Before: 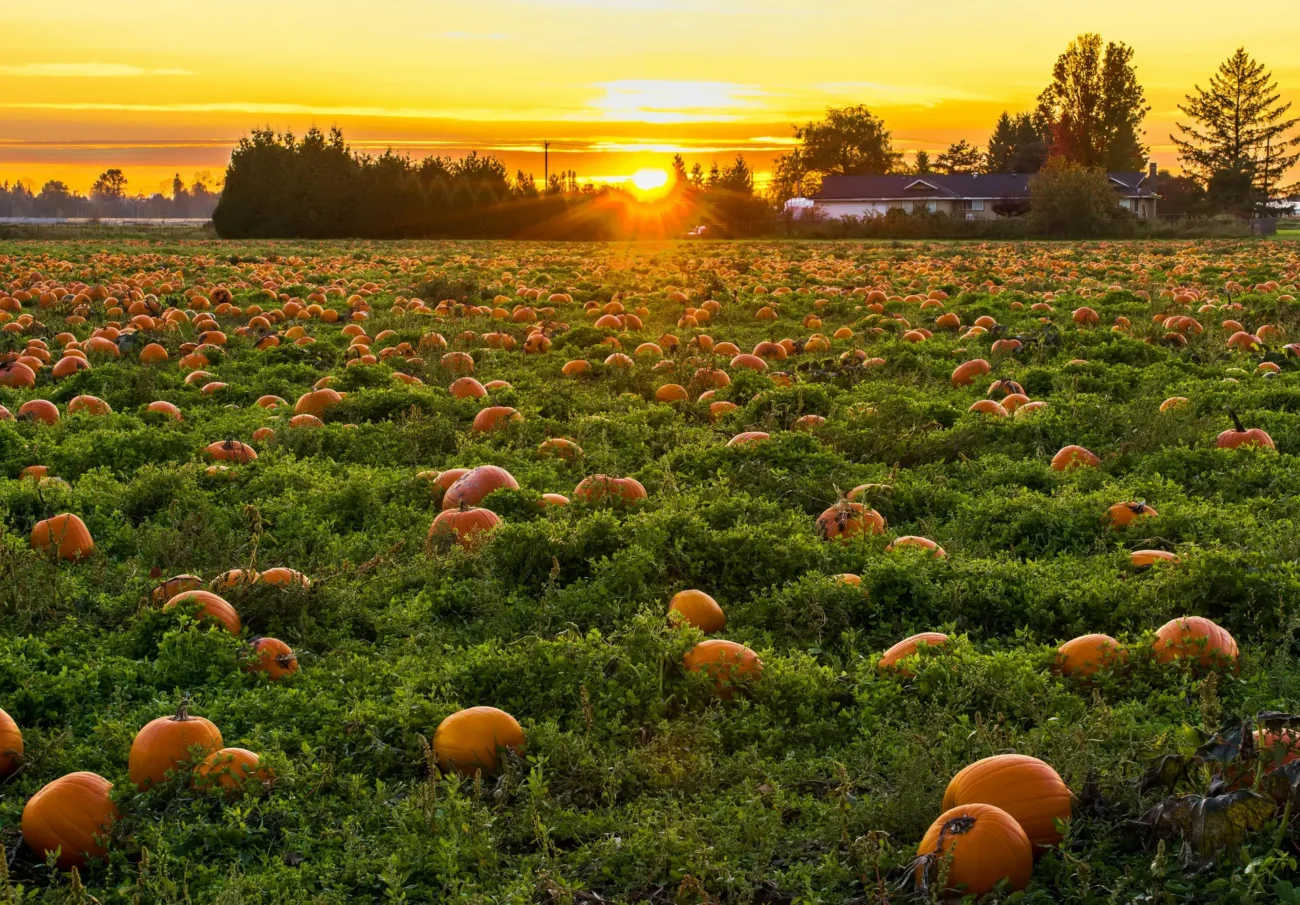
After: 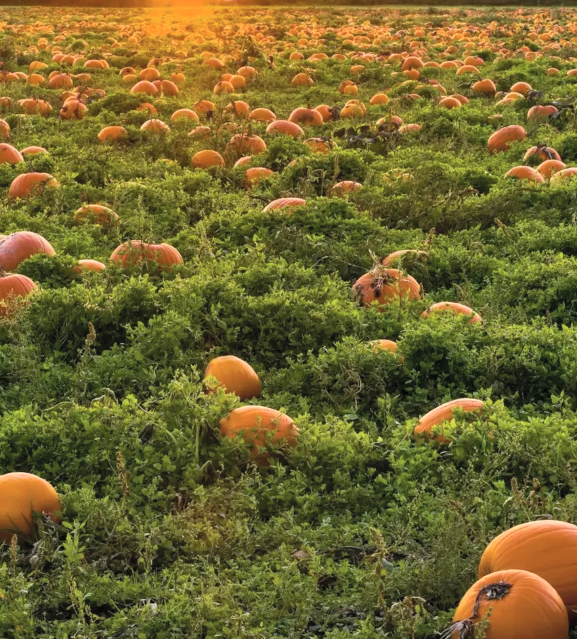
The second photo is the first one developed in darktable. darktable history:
shadows and highlights: shadows 51.91, highlights -28.41, soften with gaussian
contrast brightness saturation: contrast 0.138, brightness 0.205
crop: left 35.694%, top 25.946%, right 19.899%, bottom 3.435%
tone equalizer: mask exposure compensation -0.49 EV
